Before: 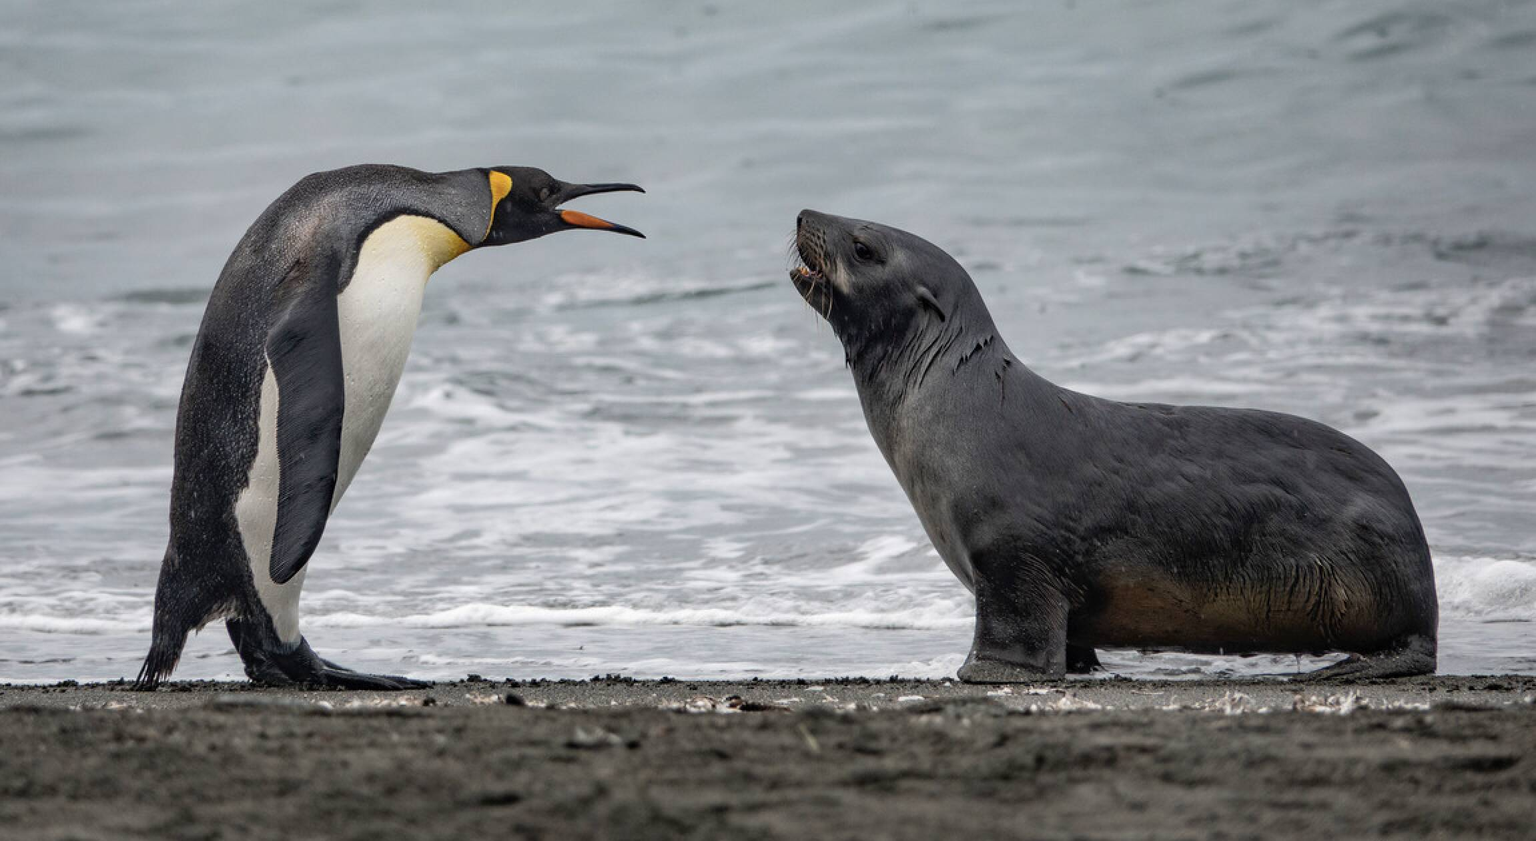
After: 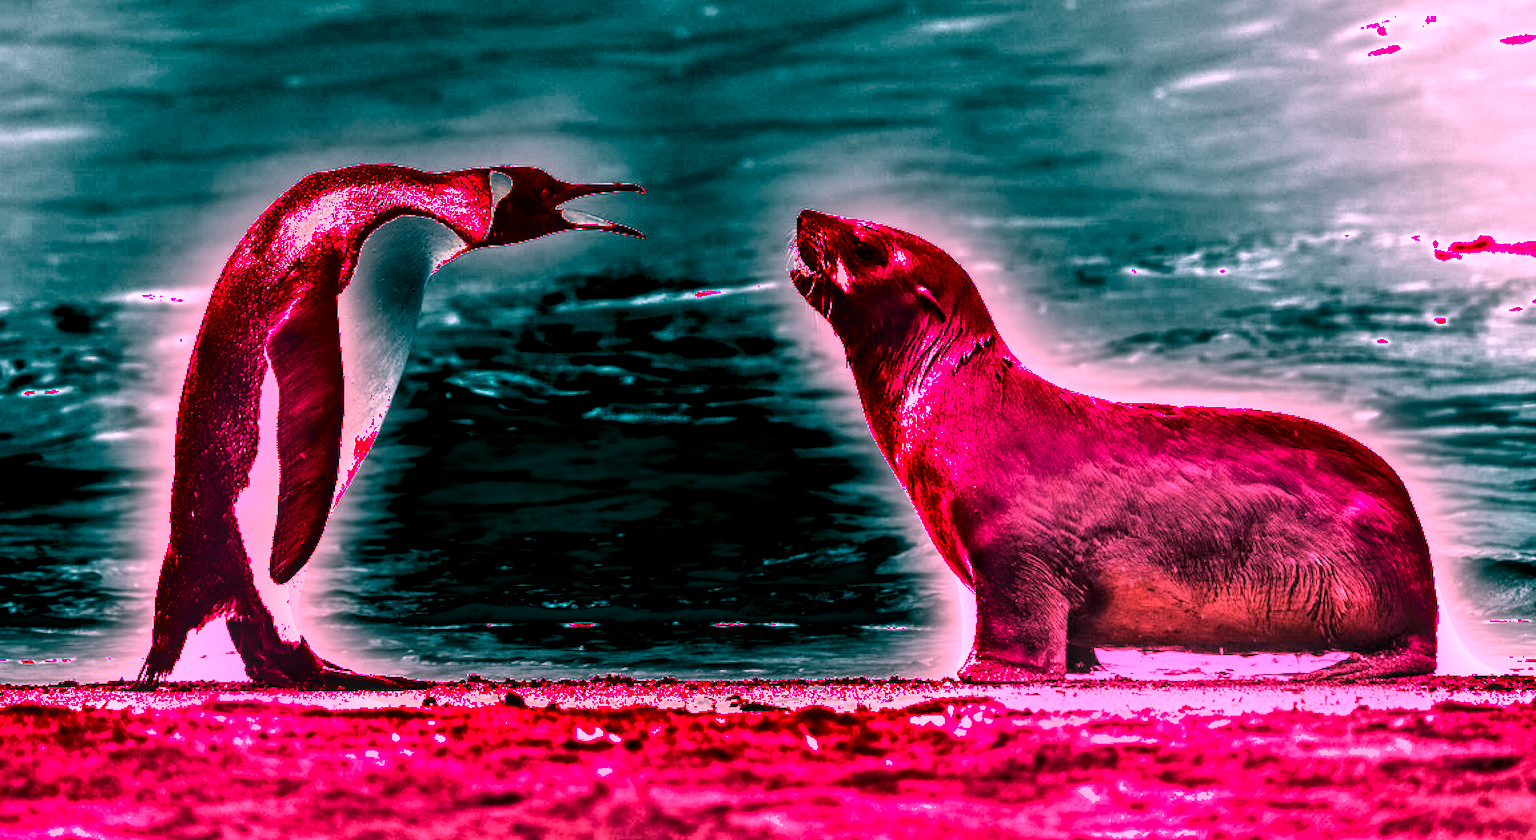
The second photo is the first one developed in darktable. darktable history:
local contrast: on, module defaults
white balance: red 4.26, blue 1.802
shadows and highlights: radius 100.41, shadows 50.55, highlights -64.36, highlights color adjustment 49.82%, soften with gaussian
color correction: highlights a* -10.69, highlights b* -19.19
